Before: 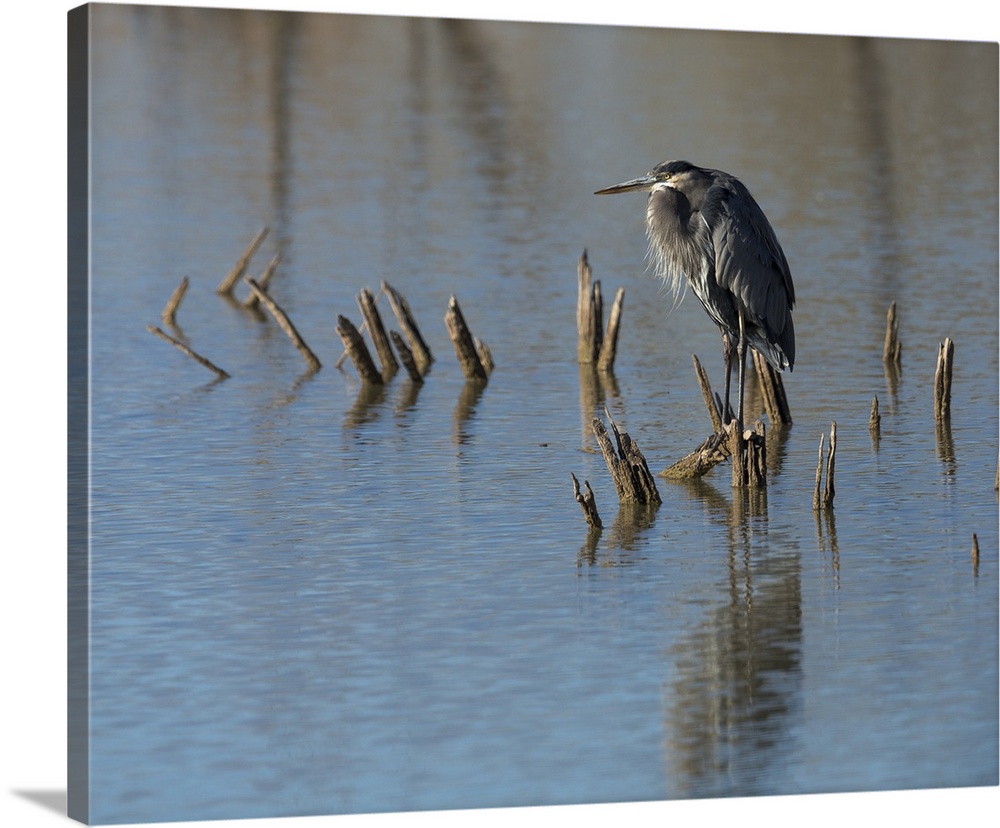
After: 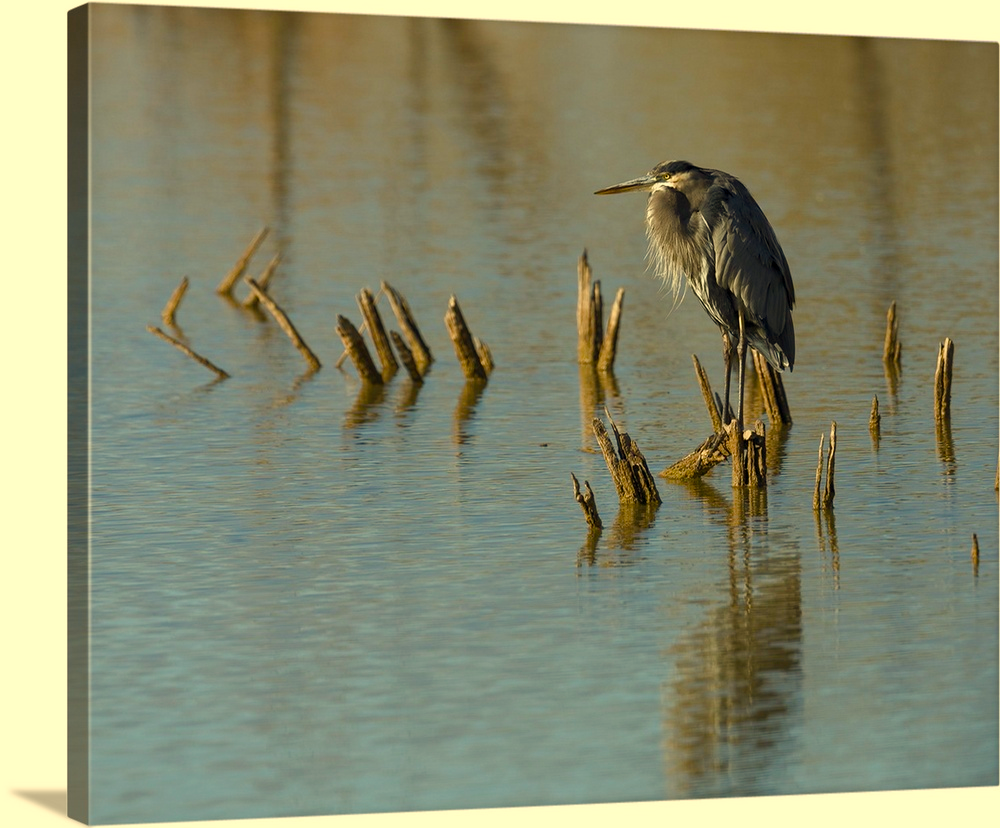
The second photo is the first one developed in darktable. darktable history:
white balance: red 1.08, blue 0.791
color balance rgb: perceptual saturation grading › global saturation 35%, perceptual saturation grading › highlights -30%, perceptual saturation grading › shadows 35%, perceptual brilliance grading › global brilliance 3%, perceptual brilliance grading › highlights -3%, perceptual brilliance grading › shadows 3%
